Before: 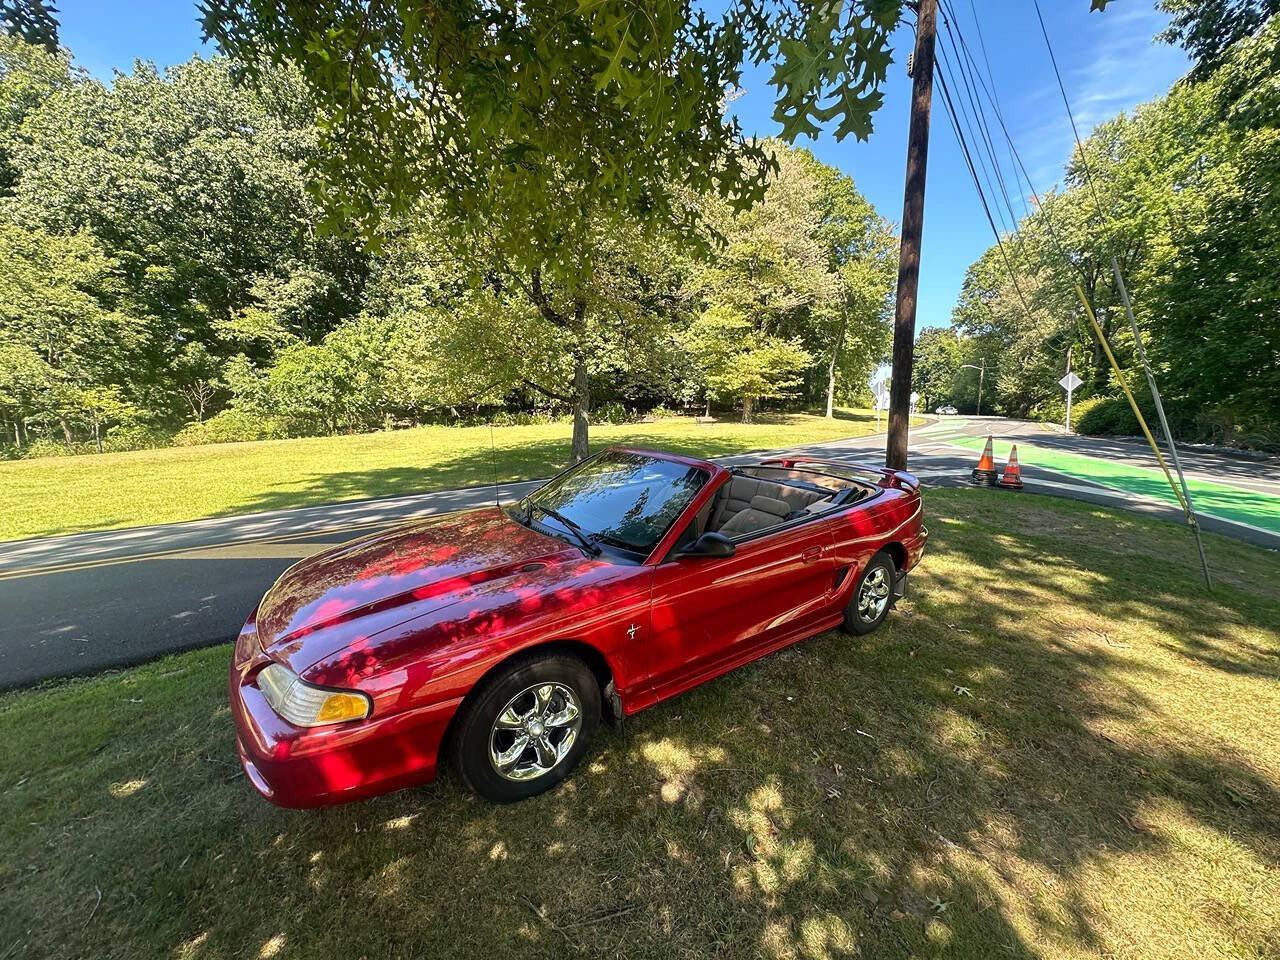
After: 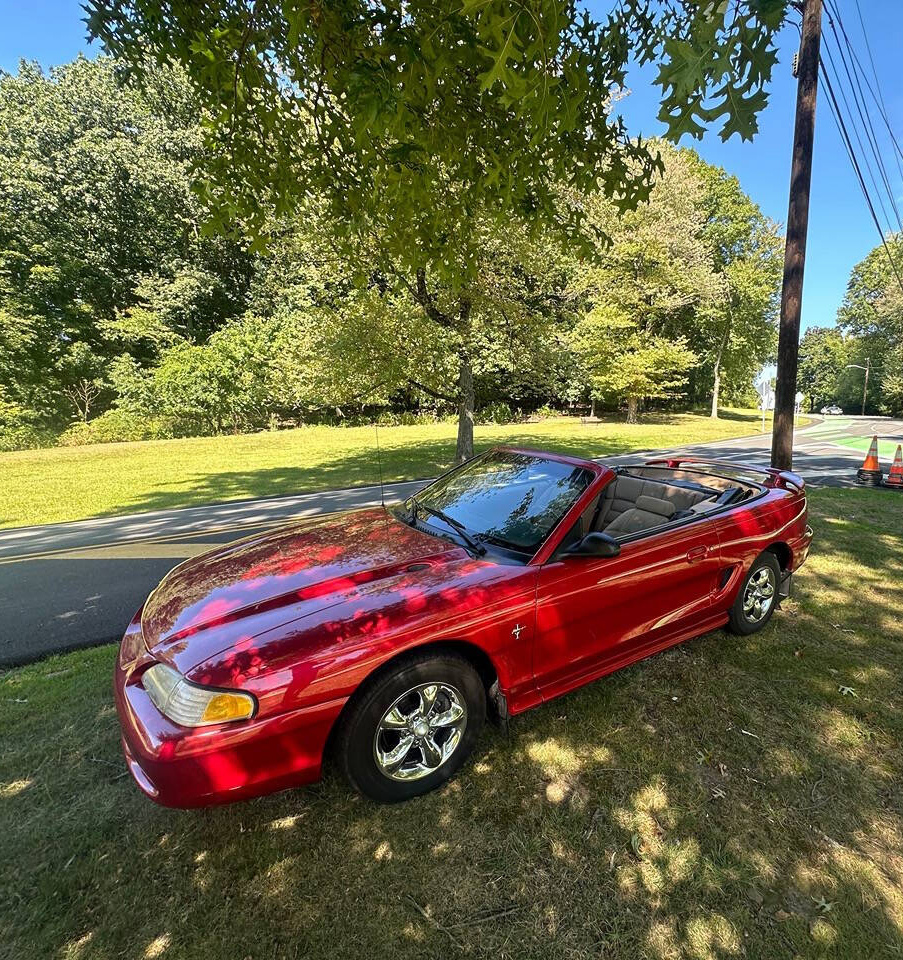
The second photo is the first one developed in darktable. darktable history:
exposure: exposure -0.013 EV, compensate highlight preservation false
crop and rotate: left 9.011%, right 20.391%
